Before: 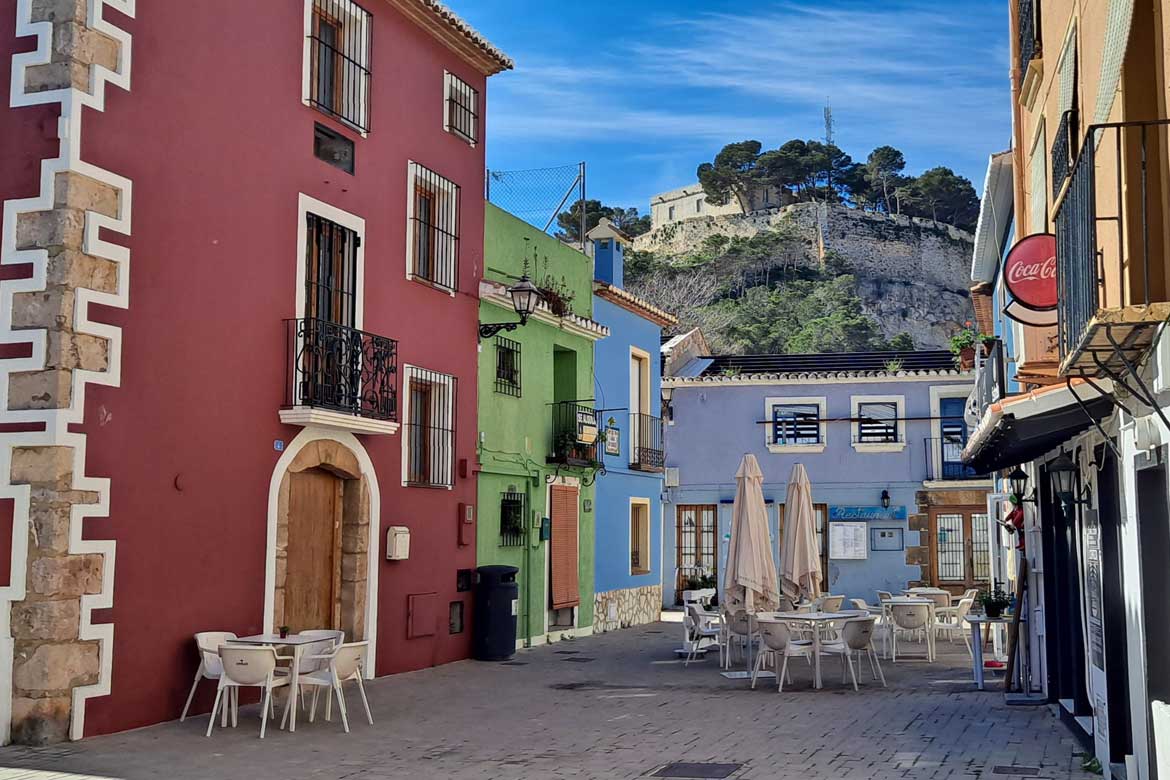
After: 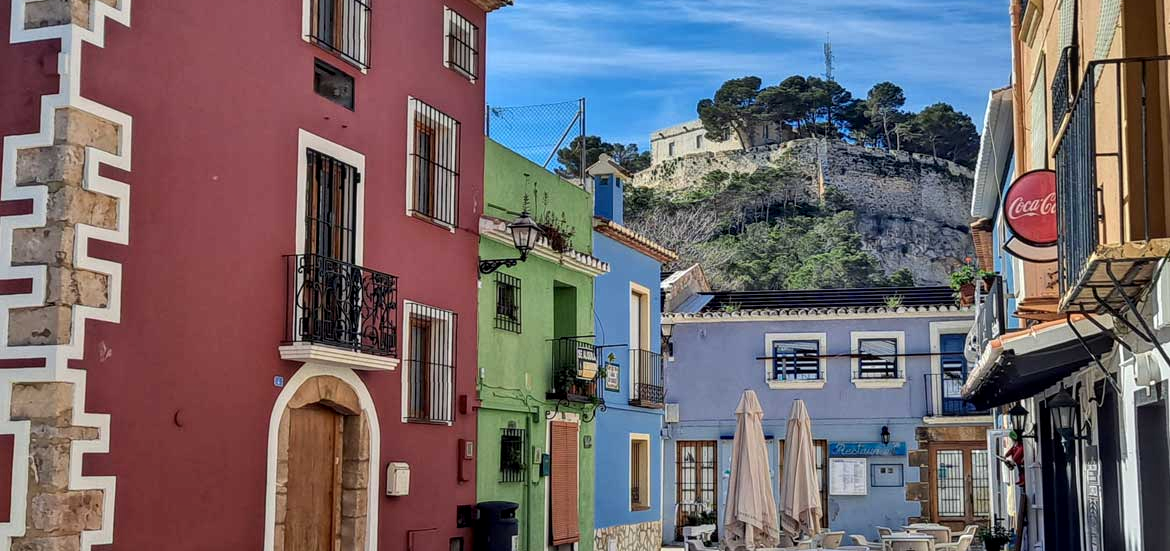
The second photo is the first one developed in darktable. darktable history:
local contrast: on, module defaults
crop and rotate: top 8.293%, bottom 20.996%
base curve: preserve colors none
